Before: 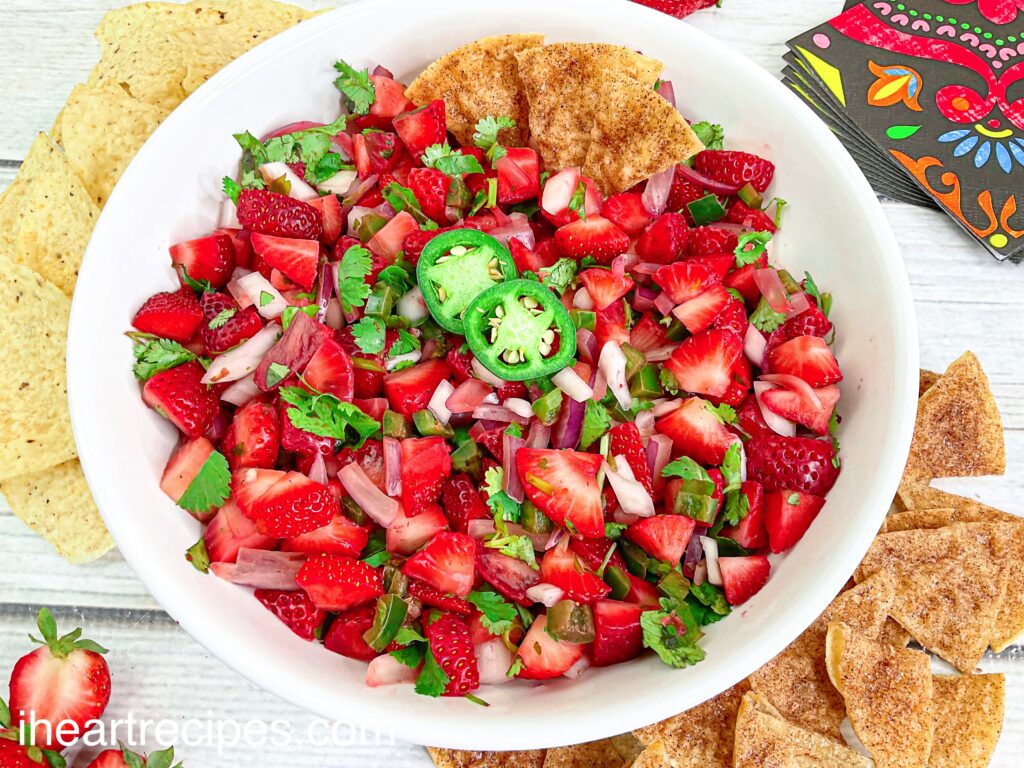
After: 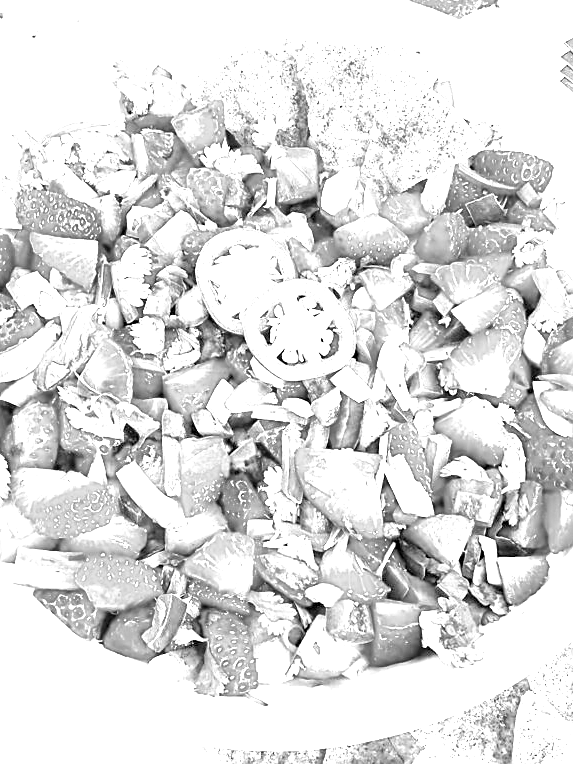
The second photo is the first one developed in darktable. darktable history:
crop: left 21.674%, right 22.086%
sharpen: on, module defaults
exposure: black level correction 0, exposure 1.9 EV, compensate highlight preservation false
monochrome: on, module defaults
